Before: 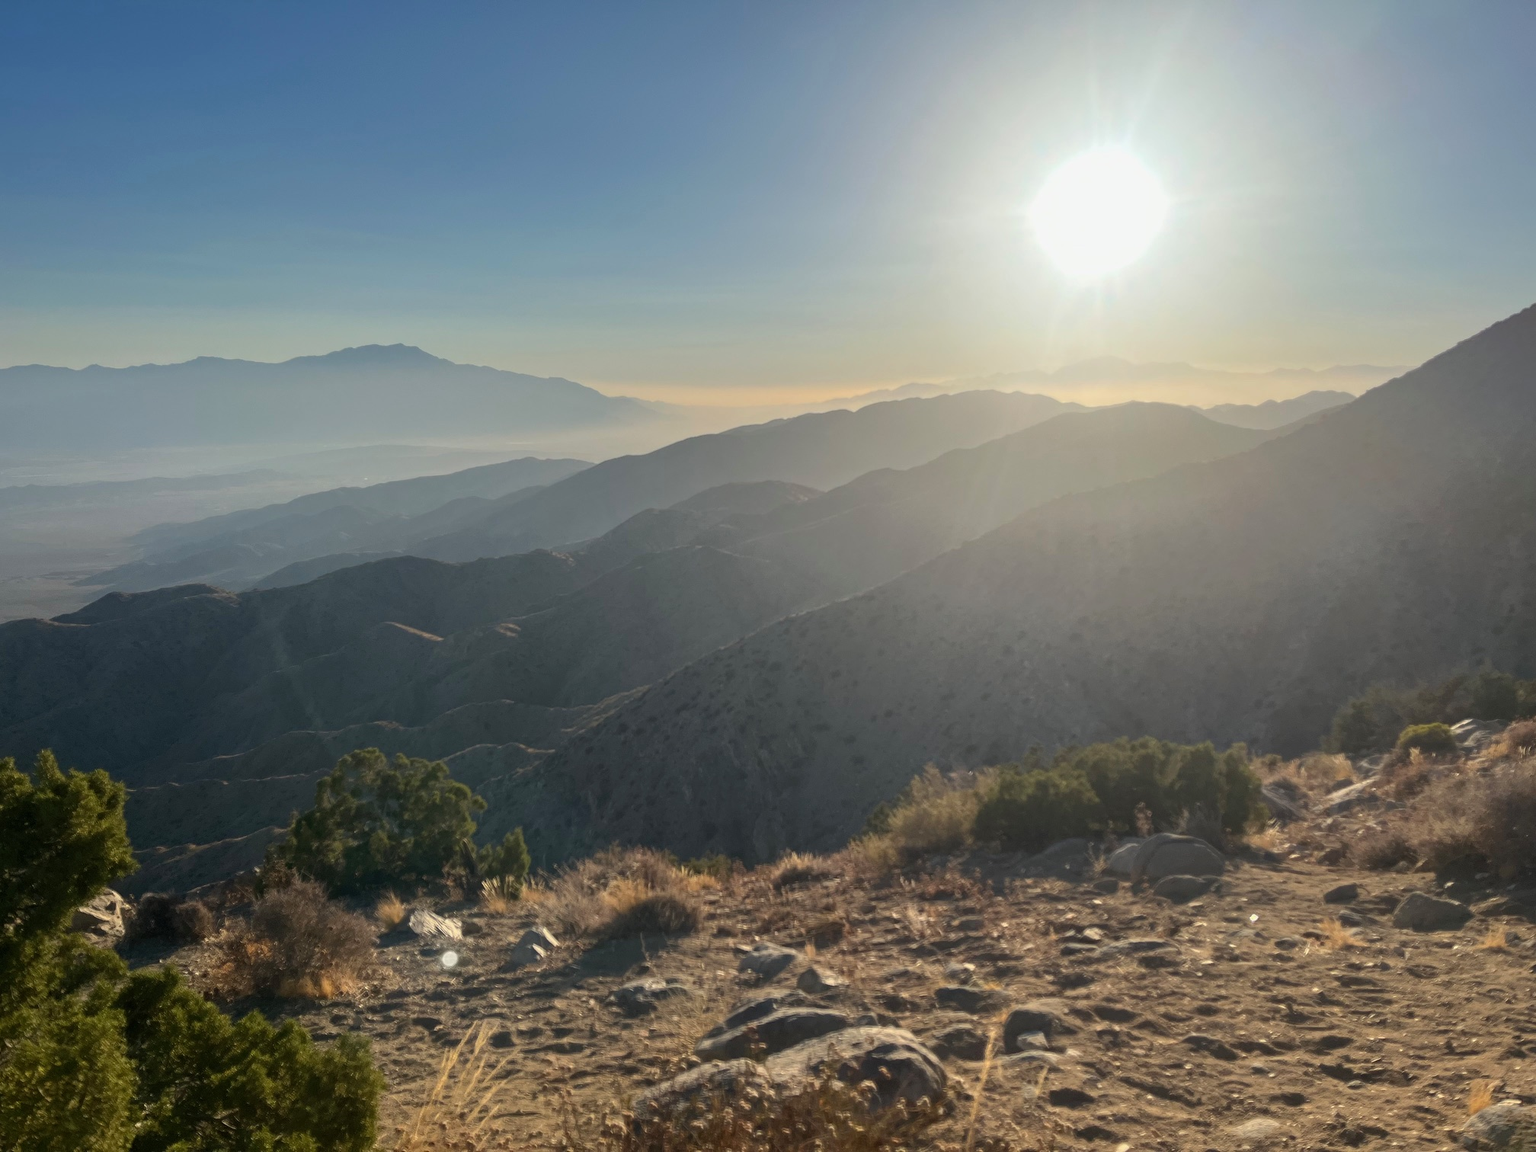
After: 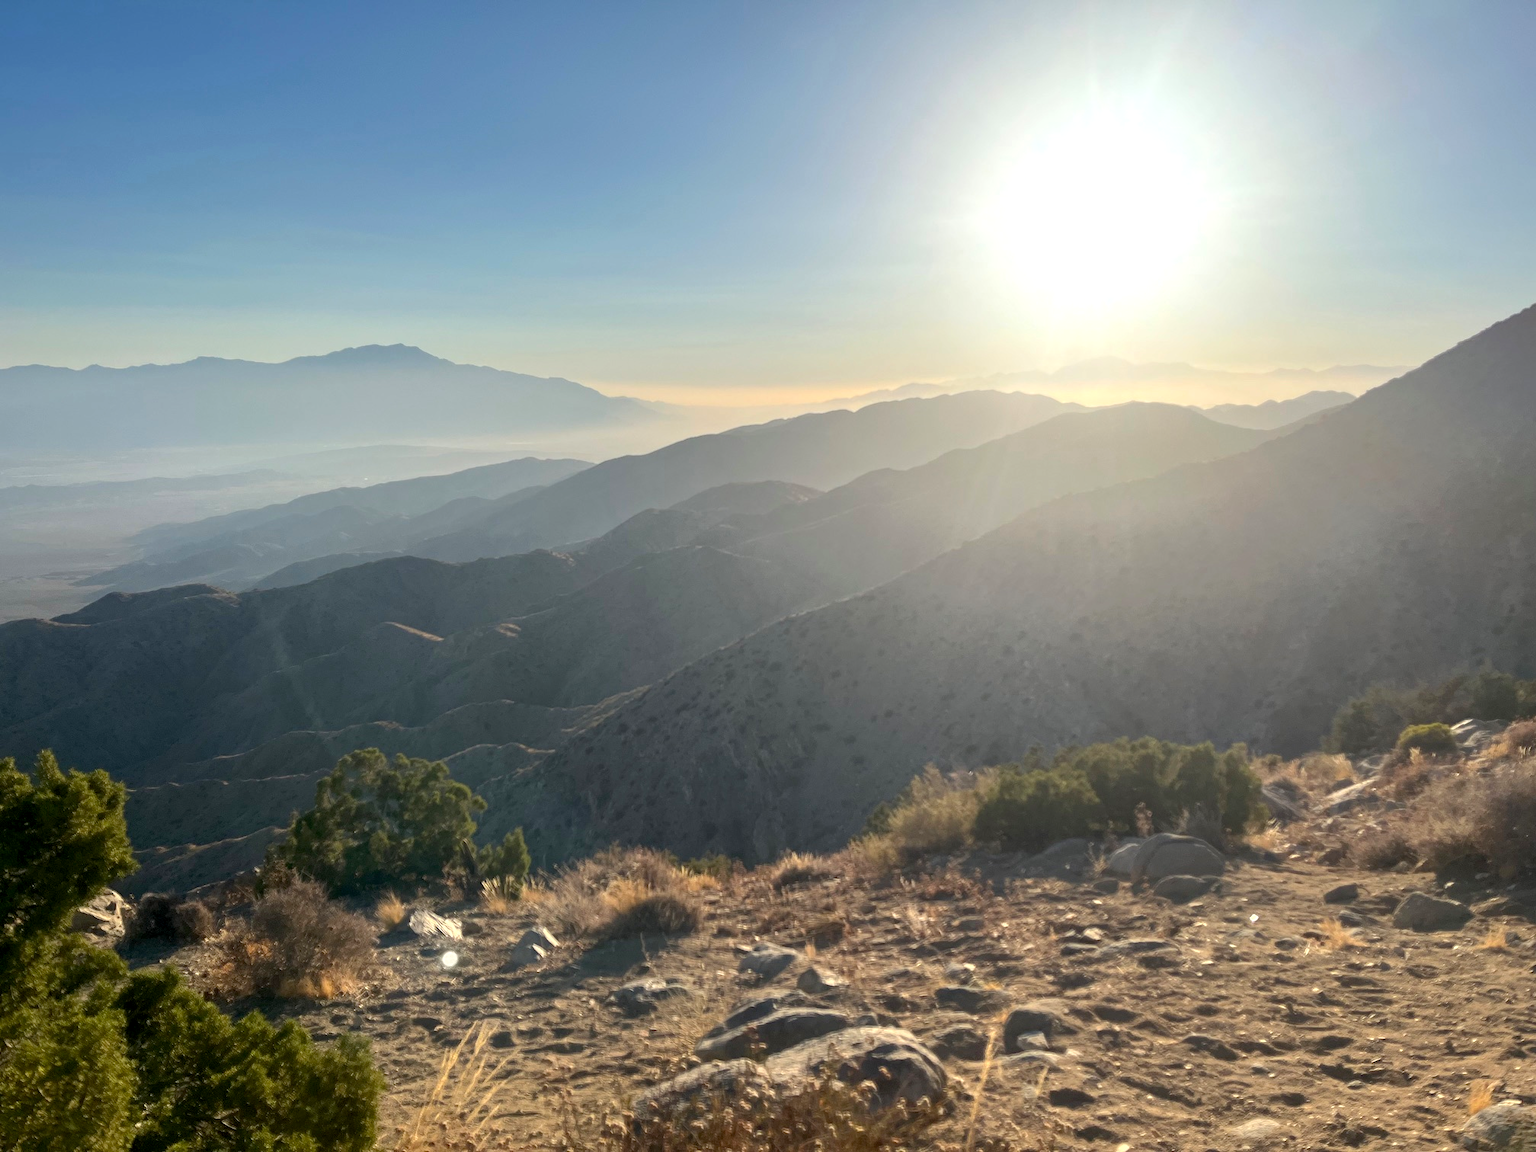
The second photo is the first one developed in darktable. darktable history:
exposure: black level correction 0, exposure 0.5 EV, compensate exposure bias true, compensate highlight preservation false
tone equalizer: on, module defaults
